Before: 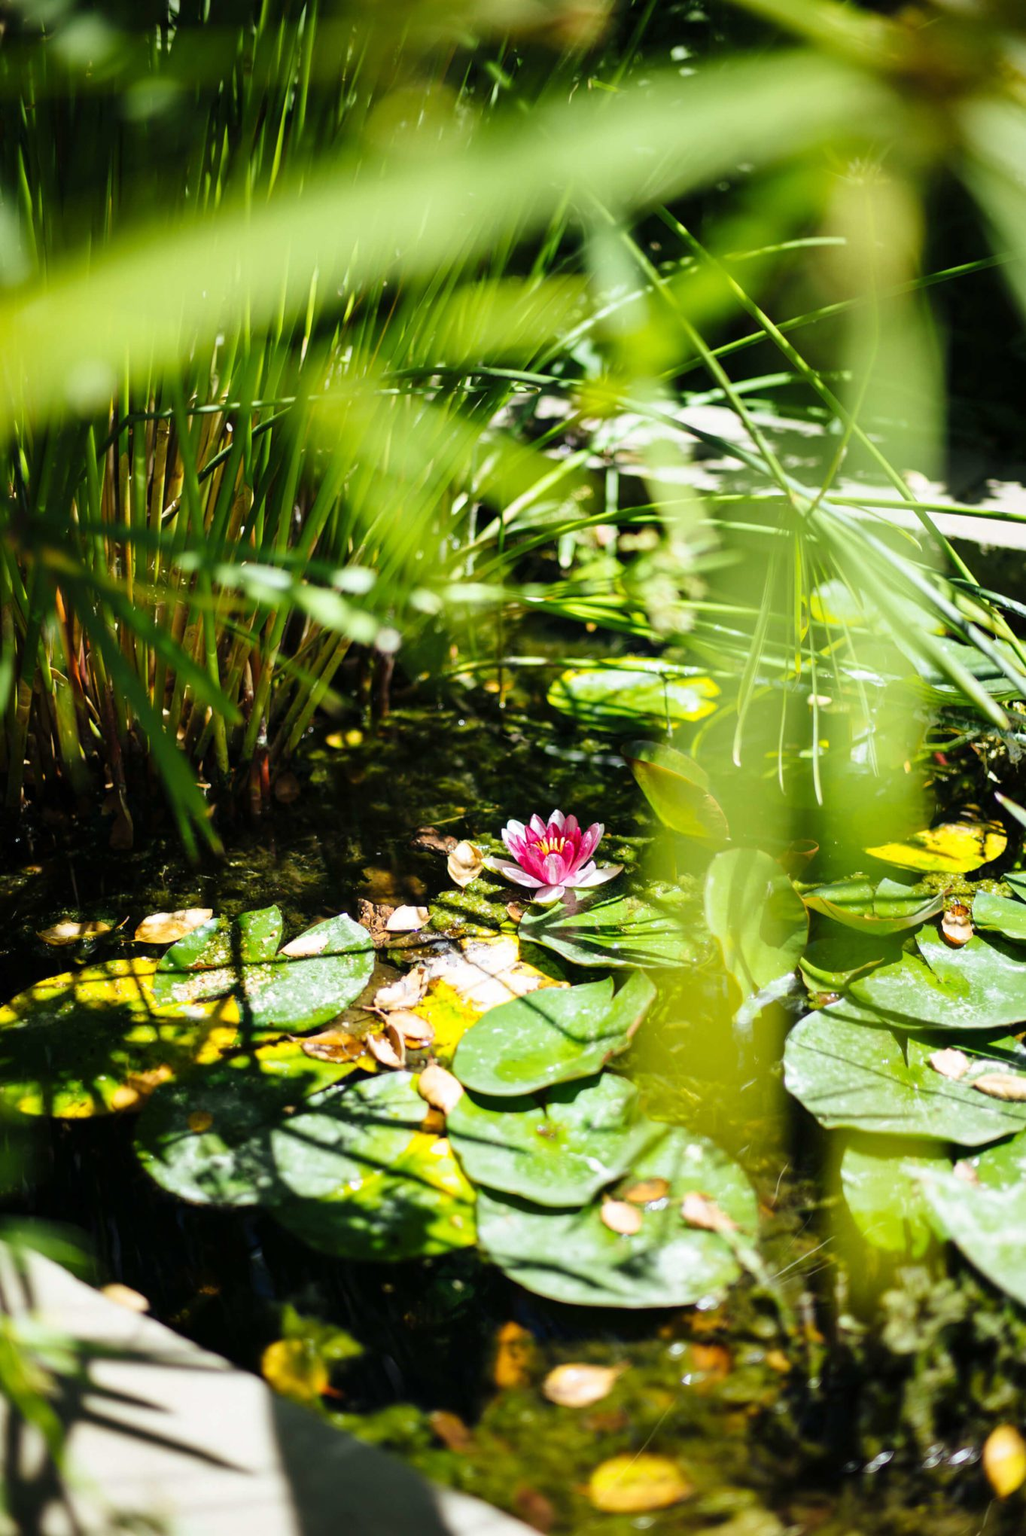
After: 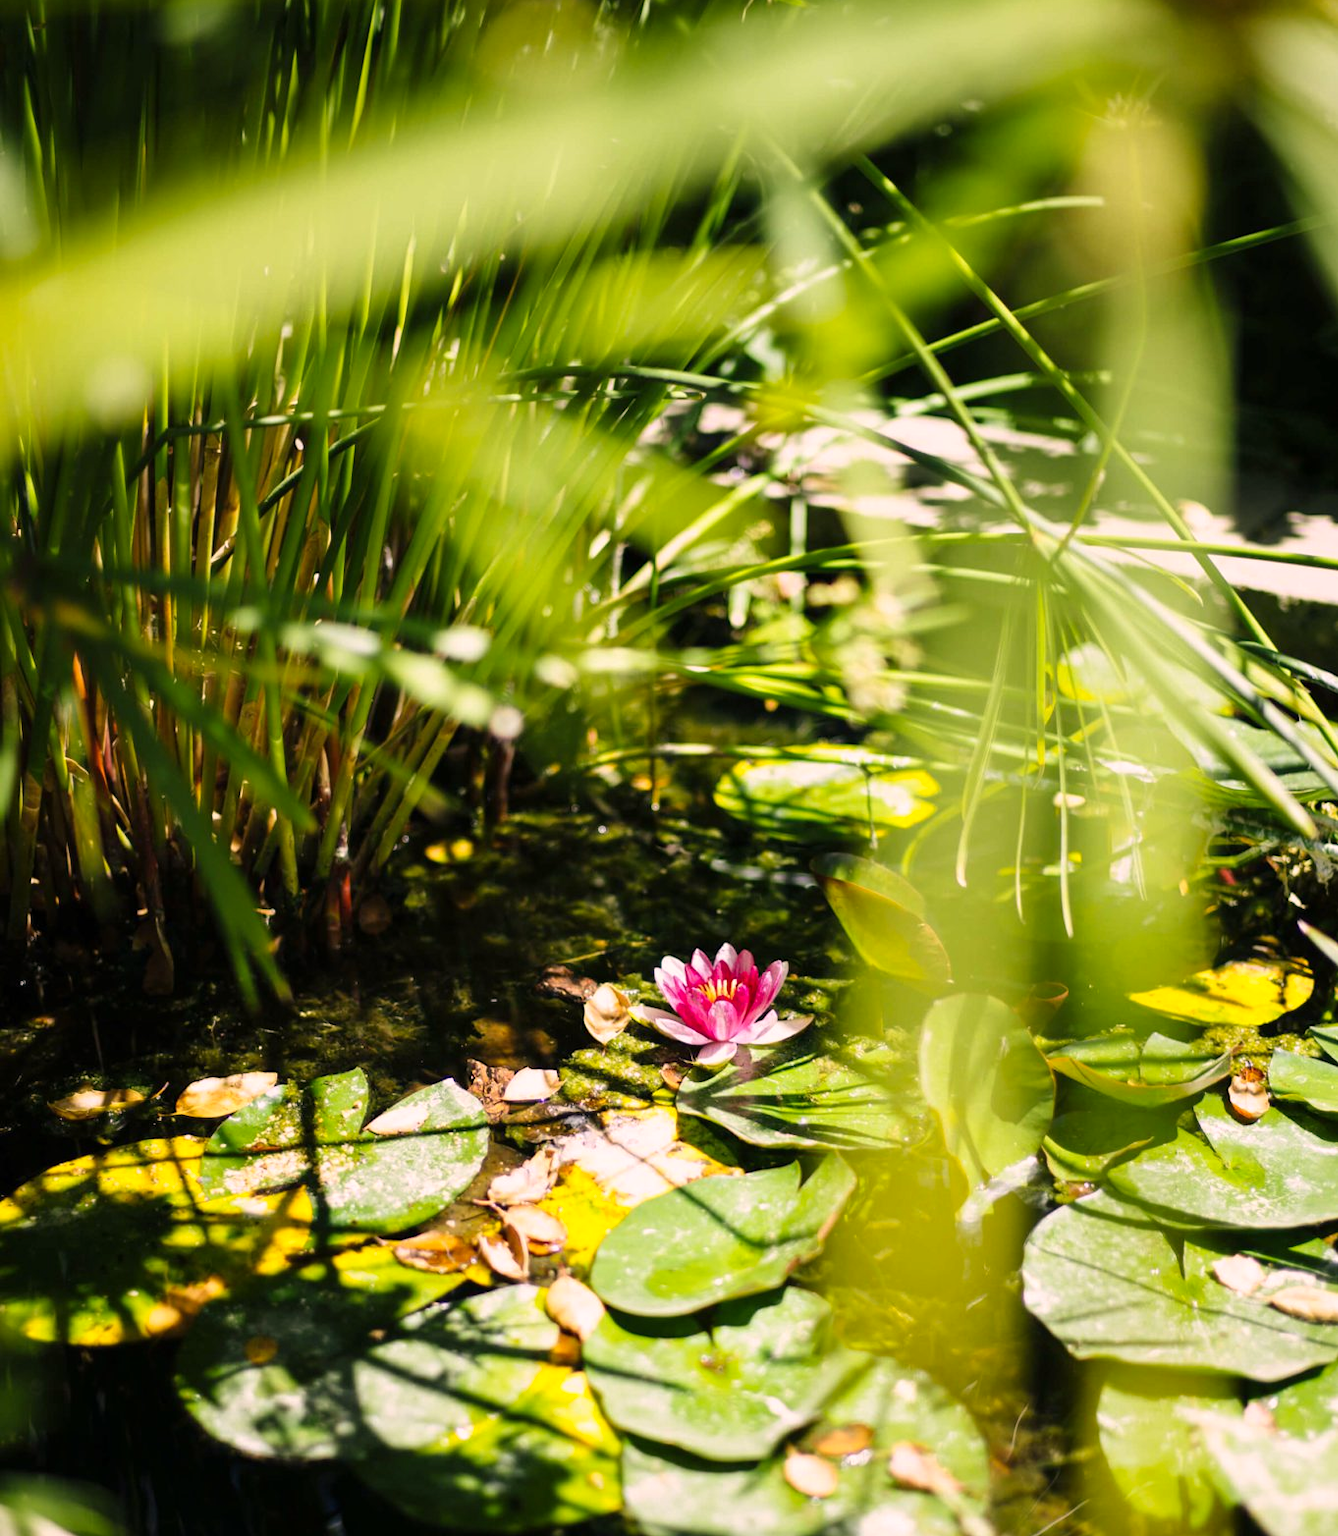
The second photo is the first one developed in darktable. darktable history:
crop: top 5.667%, bottom 17.637%
color correction: highlights a* 12.23, highlights b* 5.41
